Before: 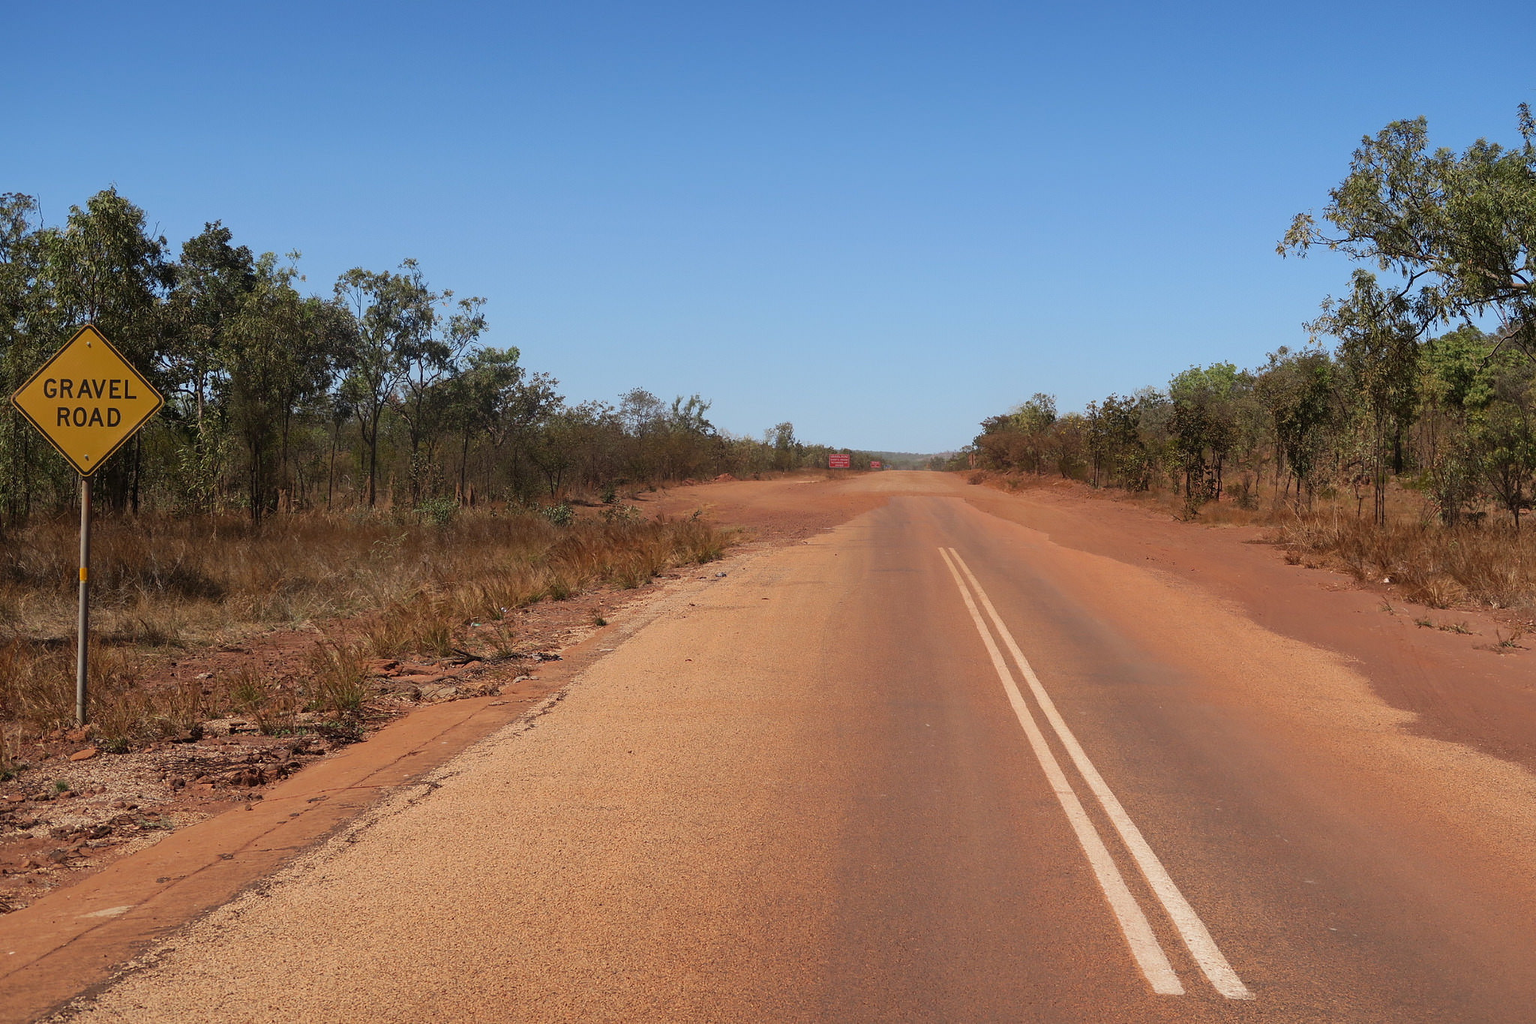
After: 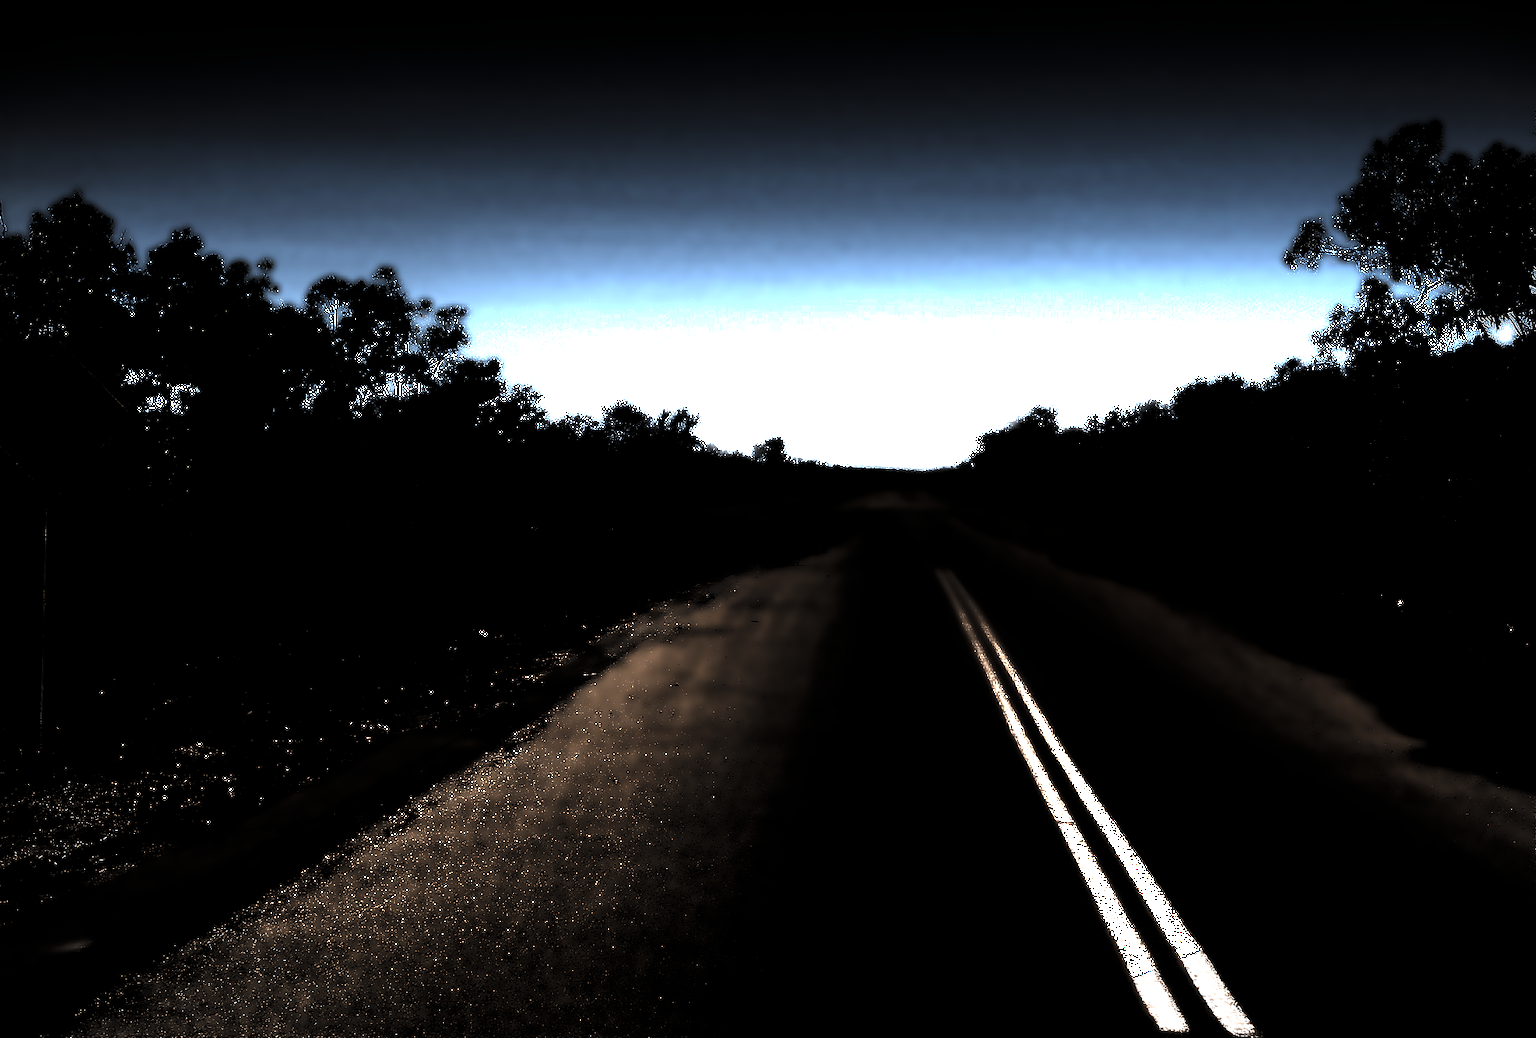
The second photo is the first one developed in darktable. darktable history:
crop and rotate: left 2.536%, right 1.107%, bottom 2.246%
vignetting: fall-off start 100%, fall-off radius 64.94%, automatic ratio true, unbound false
white balance: red 0.976, blue 1.04
levels: levels [0.721, 0.937, 0.997]
lowpass: radius 4, soften with bilateral filter, unbound 0
exposure: black level correction 0, exposure 1.198 EV, compensate exposure bias true, compensate highlight preservation false
